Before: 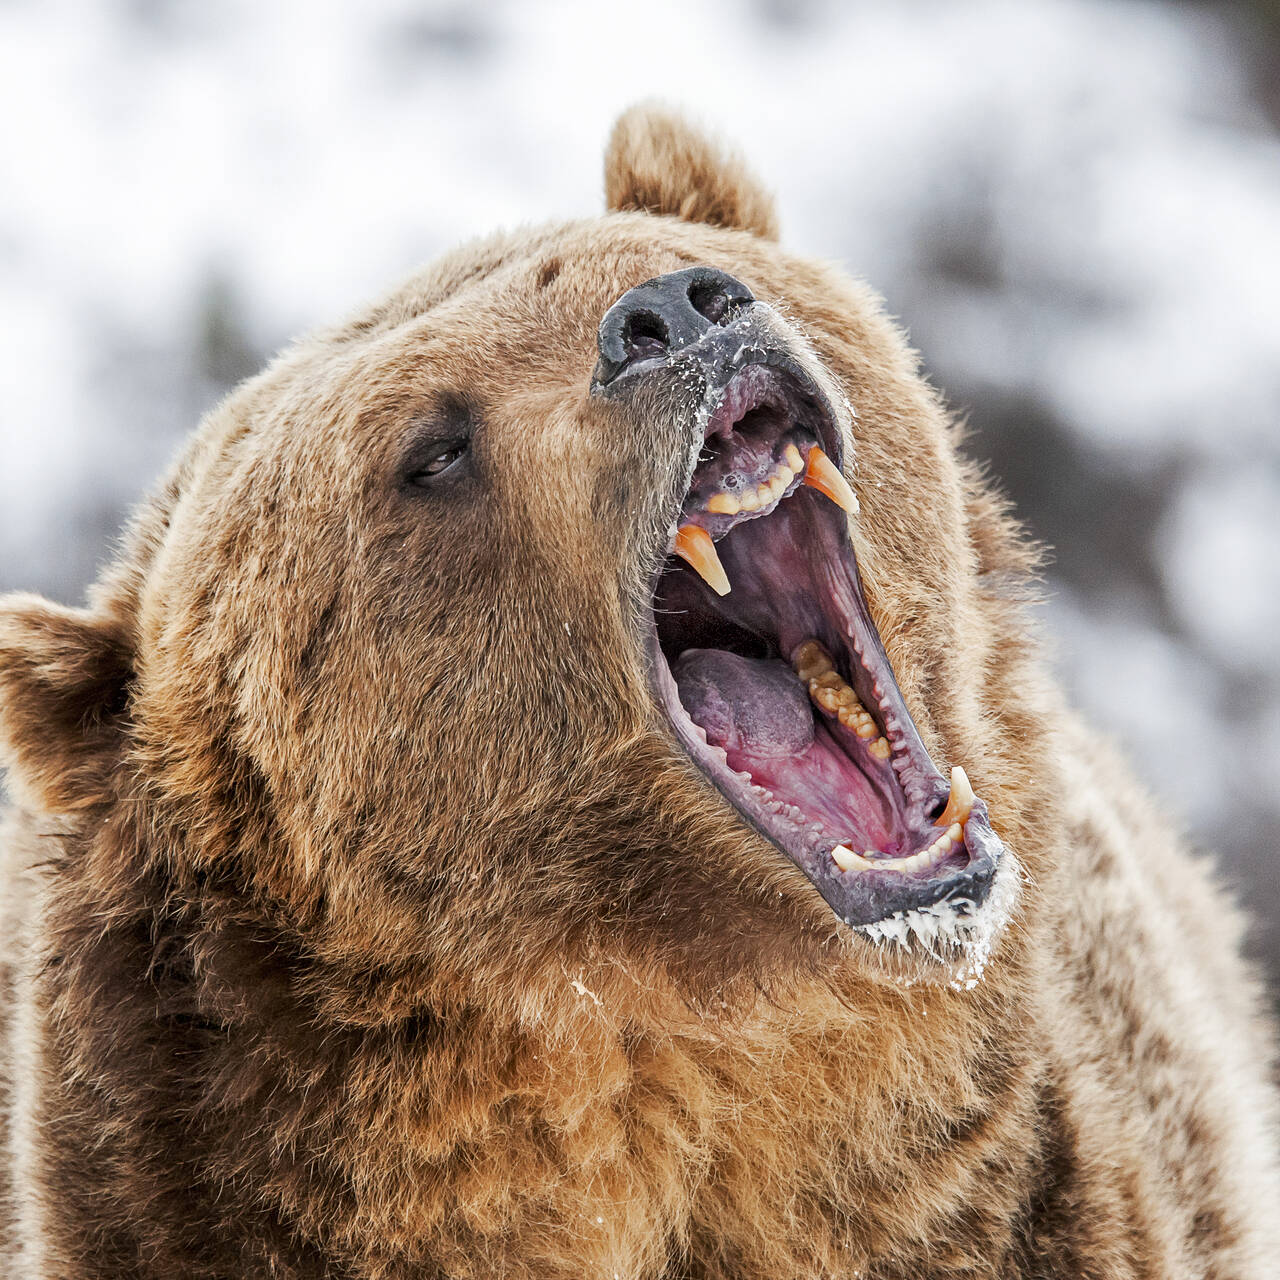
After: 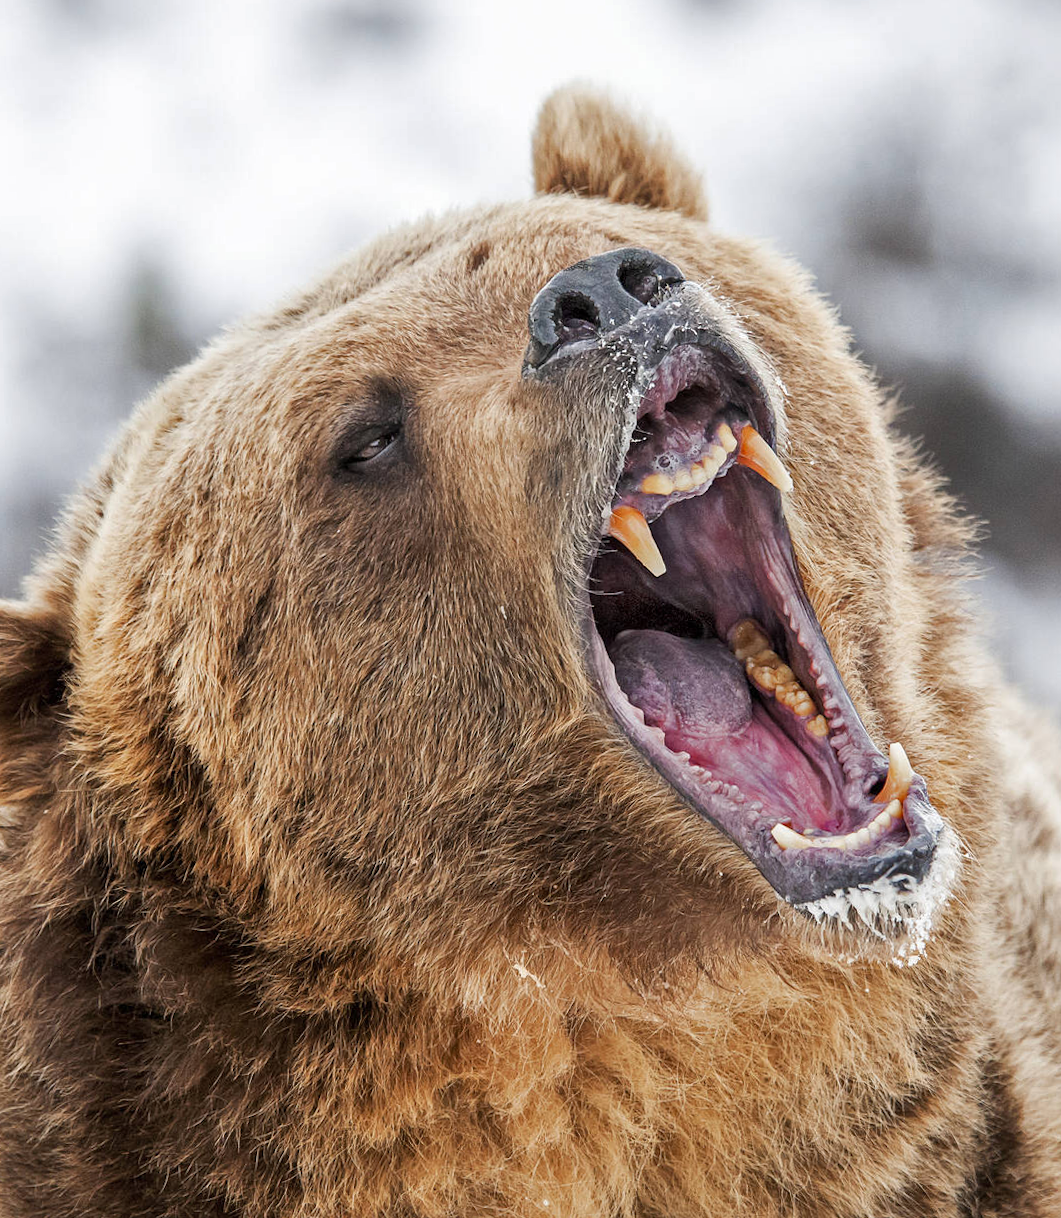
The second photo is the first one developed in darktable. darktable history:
shadows and highlights: shadows 25, highlights -25
crop and rotate: angle 1°, left 4.281%, top 0.642%, right 11.383%, bottom 2.486%
